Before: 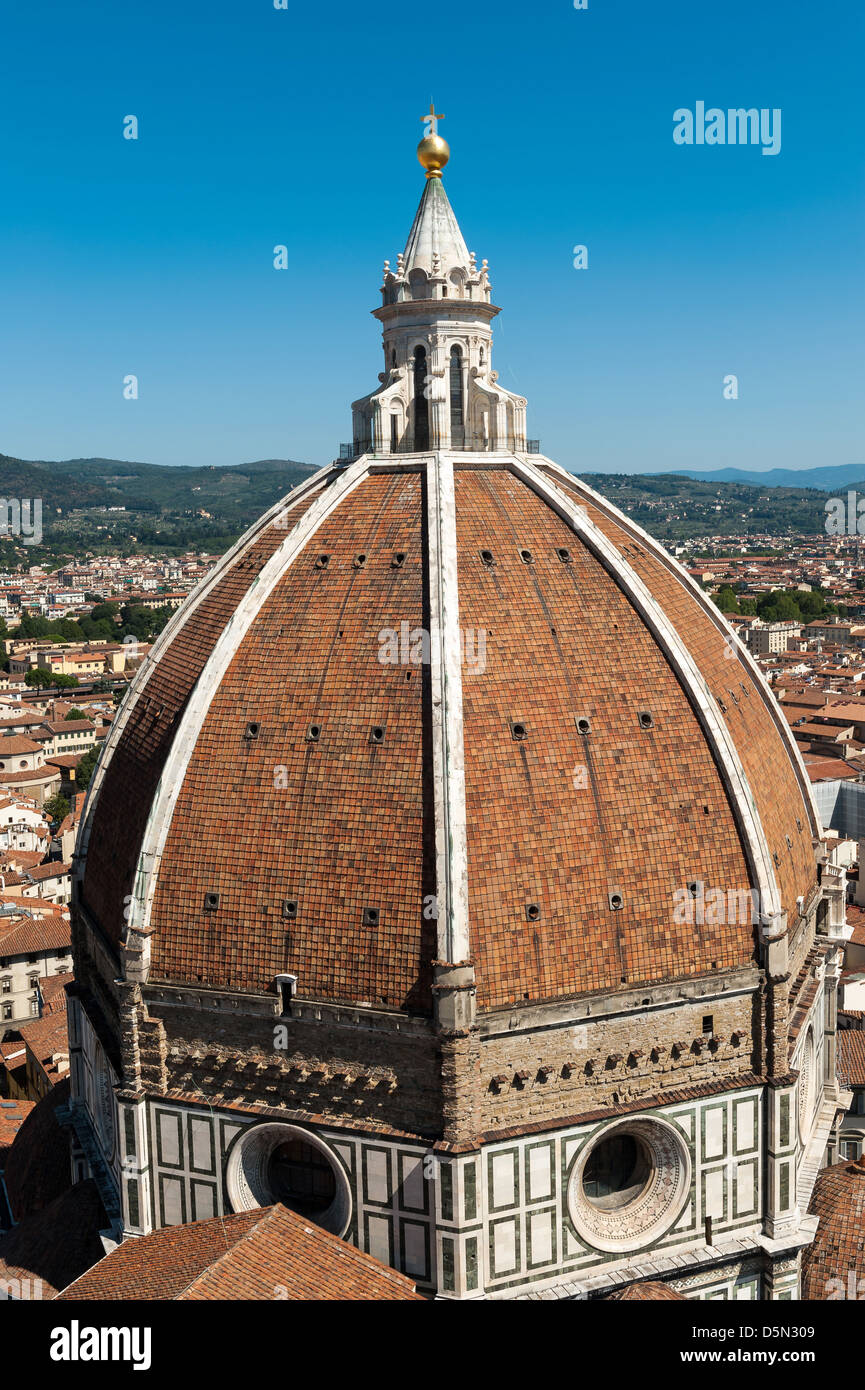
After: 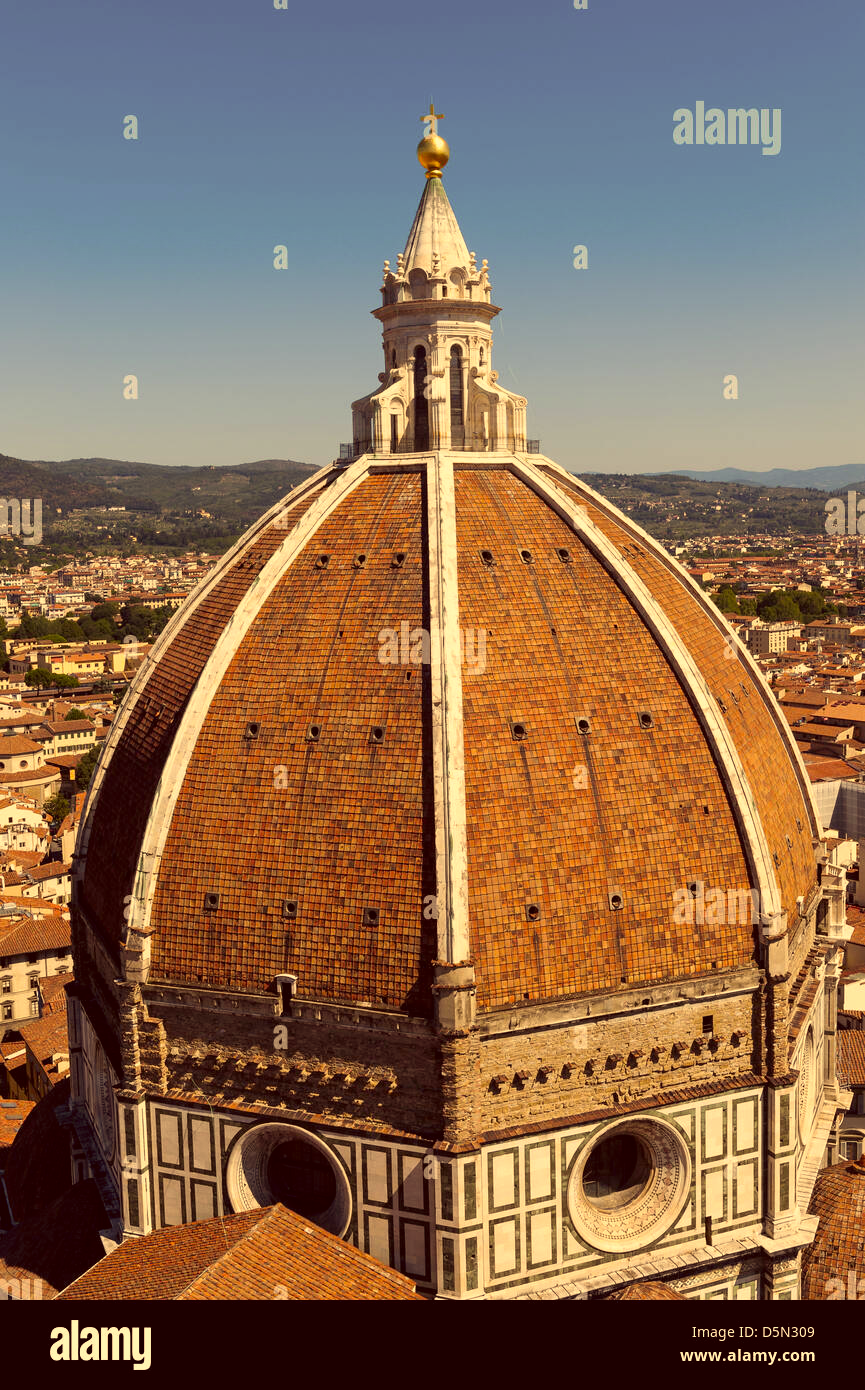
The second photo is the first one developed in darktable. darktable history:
color correction: highlights a* 9.58, highlights b* 38.39, shadows a* 14.15, shadows b* 3.56
